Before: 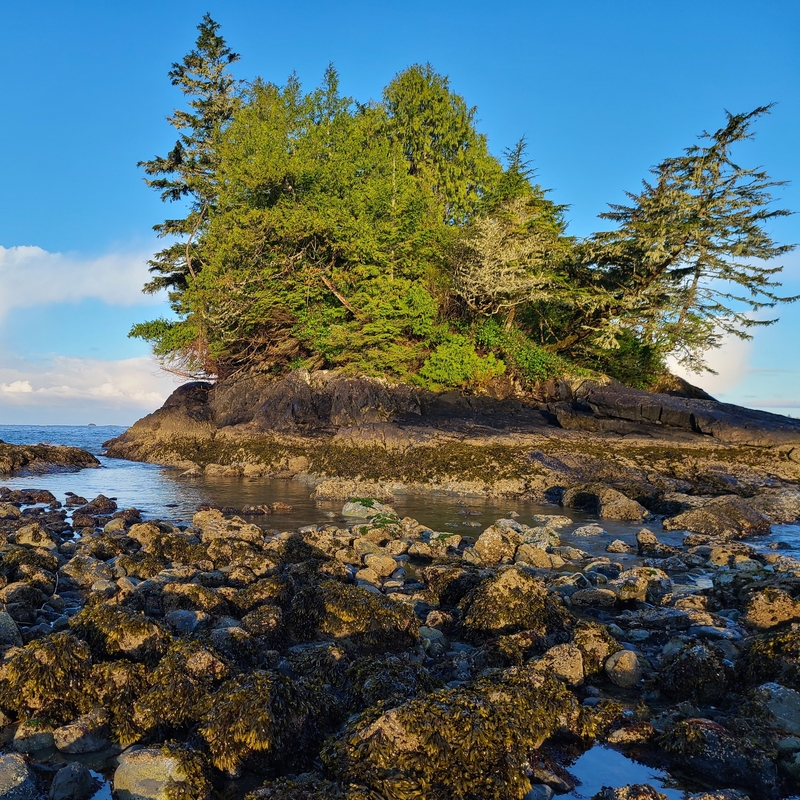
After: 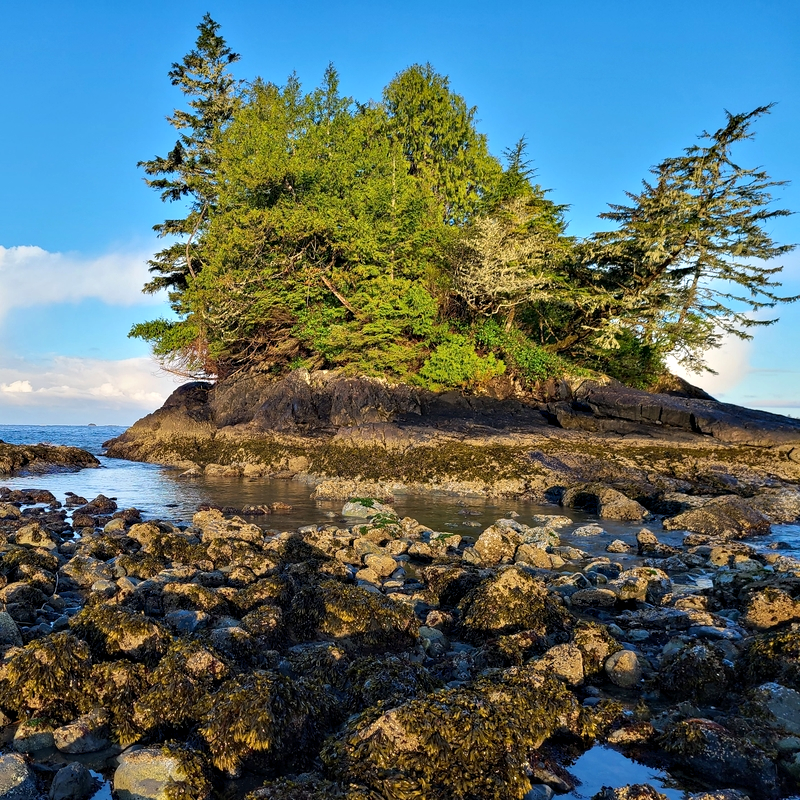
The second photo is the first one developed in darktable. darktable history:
contrast equalizer: y [[0.6 ×6], [0.55 ×6], [0 ×6], [0 ×6], [0 ×6]], mix 0.316
levels: levels [0, 0.476, 0.951]
